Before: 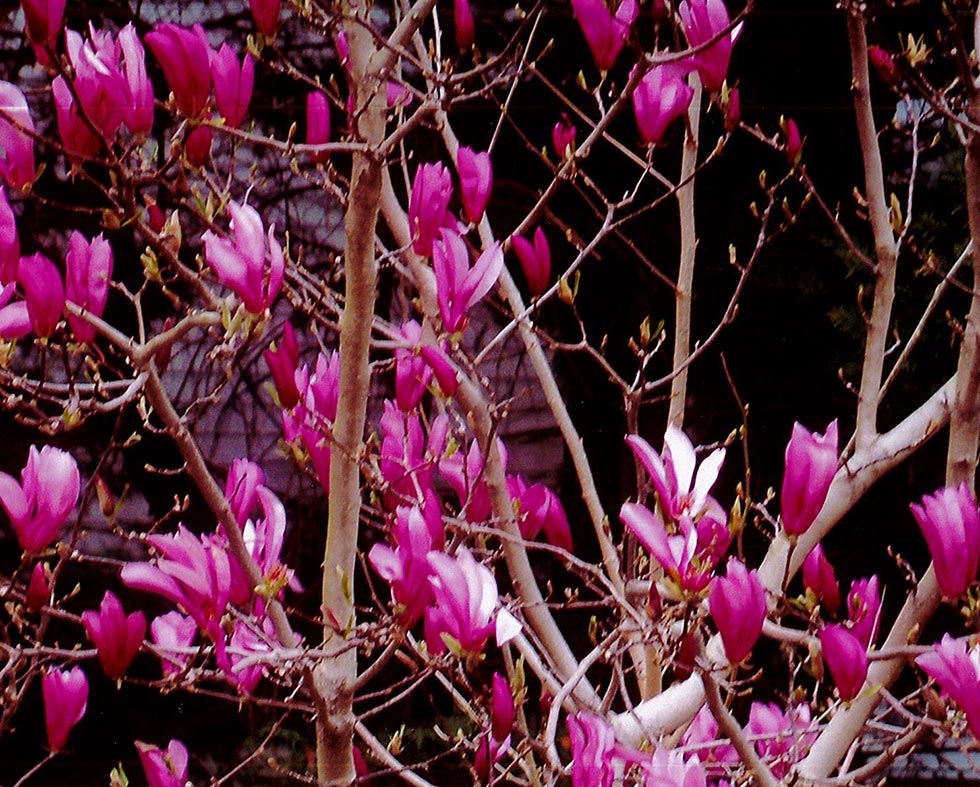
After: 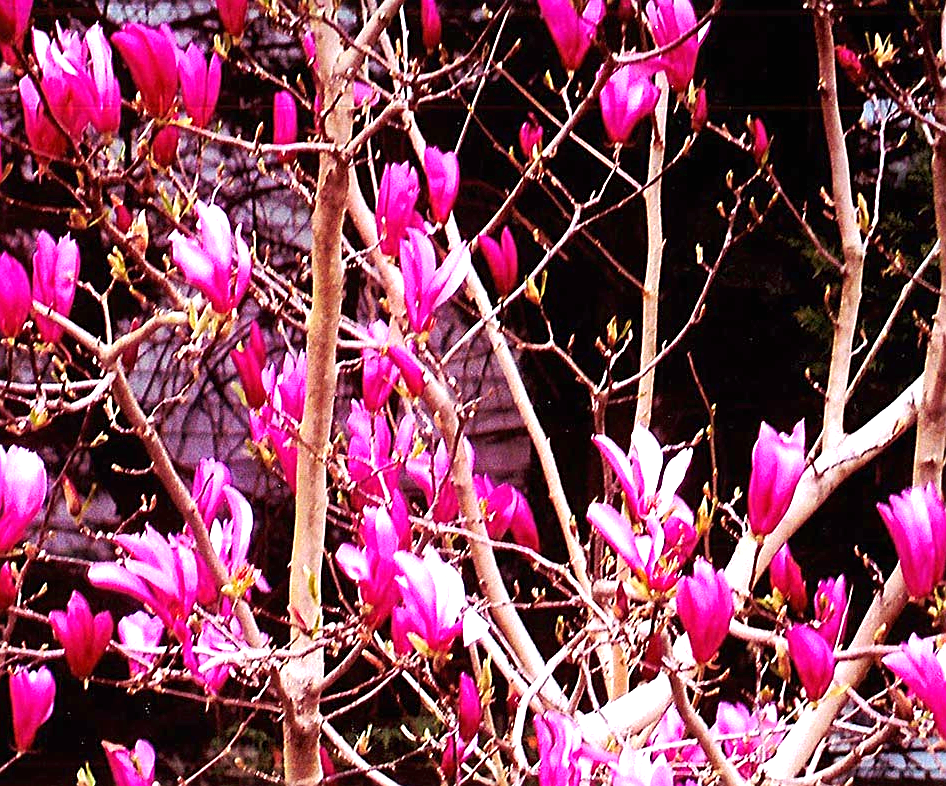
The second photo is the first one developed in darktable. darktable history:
sharpen: on, module defaults
exposure: black level correction 0, exposure 1.469 EV, compensate highlight preservation false
crop and rotate: left 3.424%
